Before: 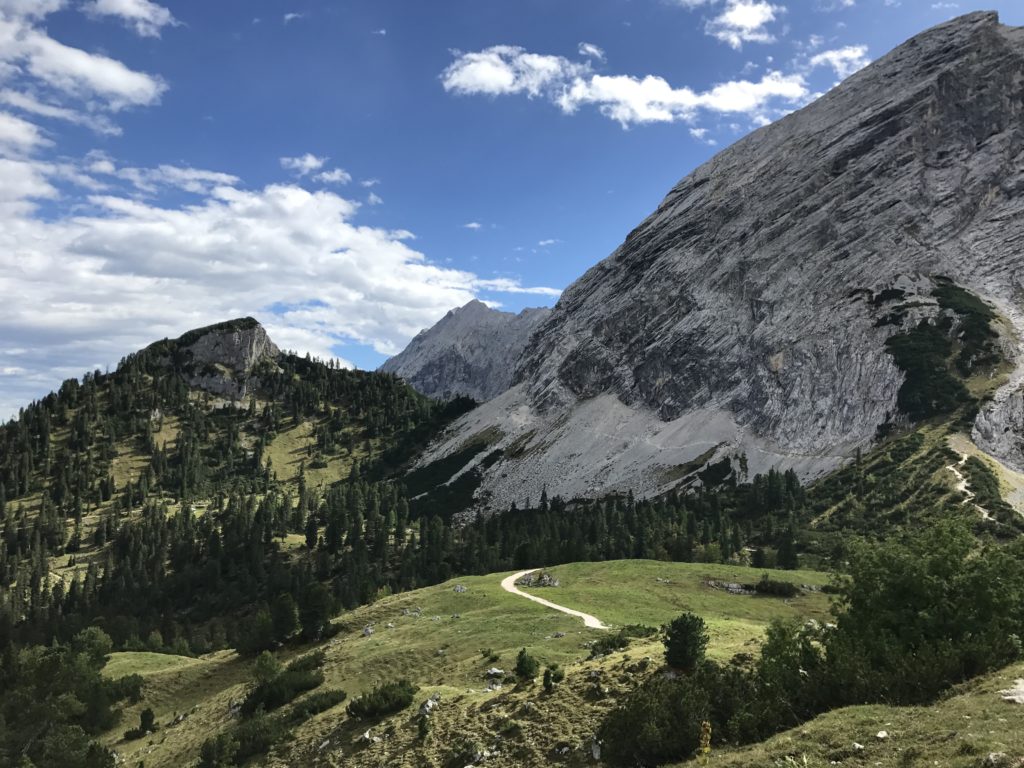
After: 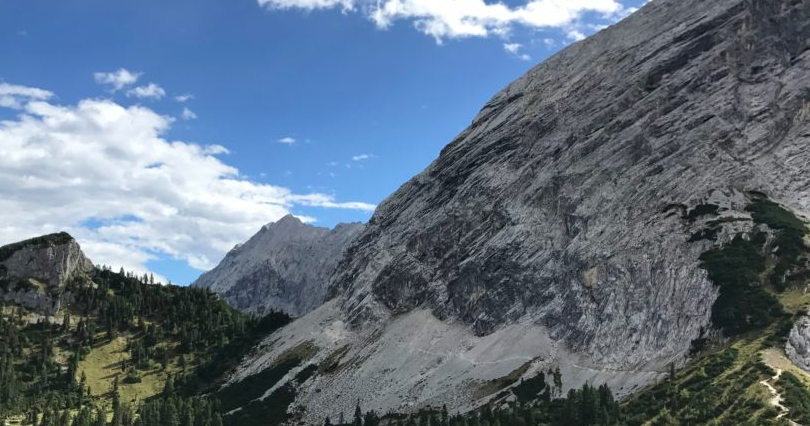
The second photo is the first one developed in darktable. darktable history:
tone equalizer: on, module defaults
crop: left 18.254%, top 11.126%, right 2.556%, bottom 33.39%
